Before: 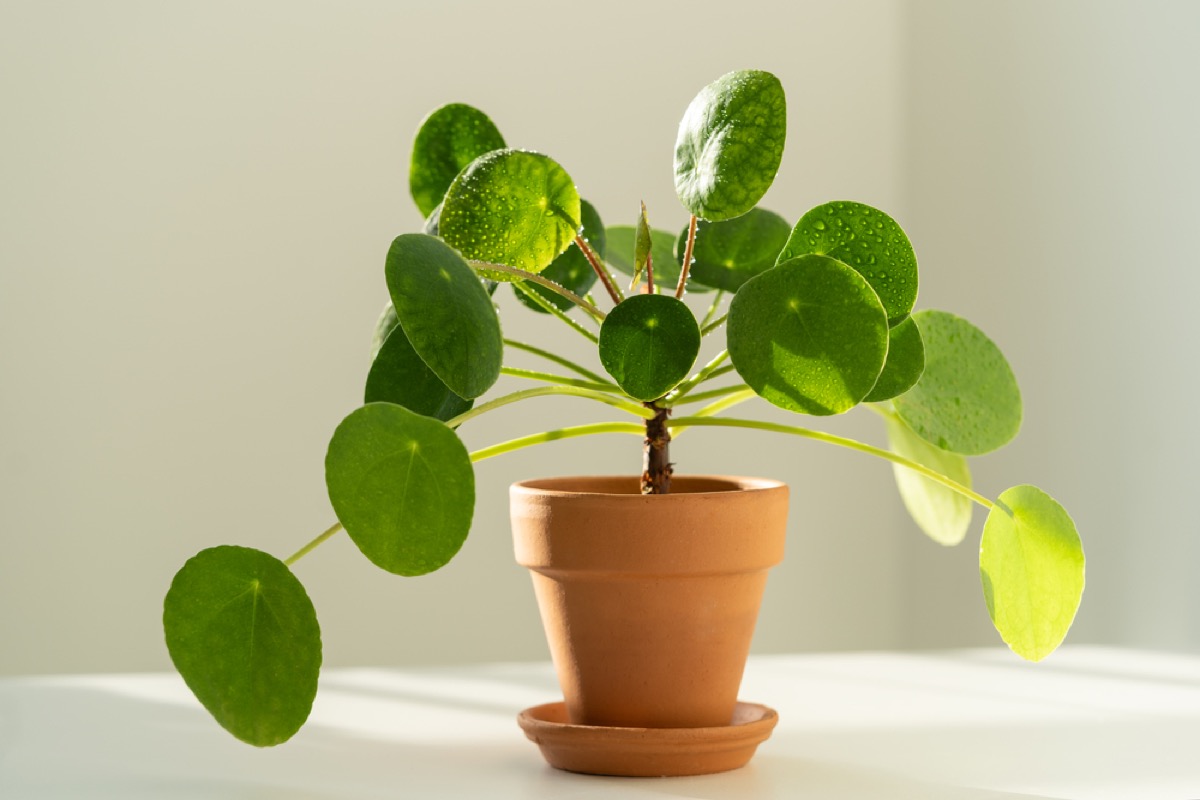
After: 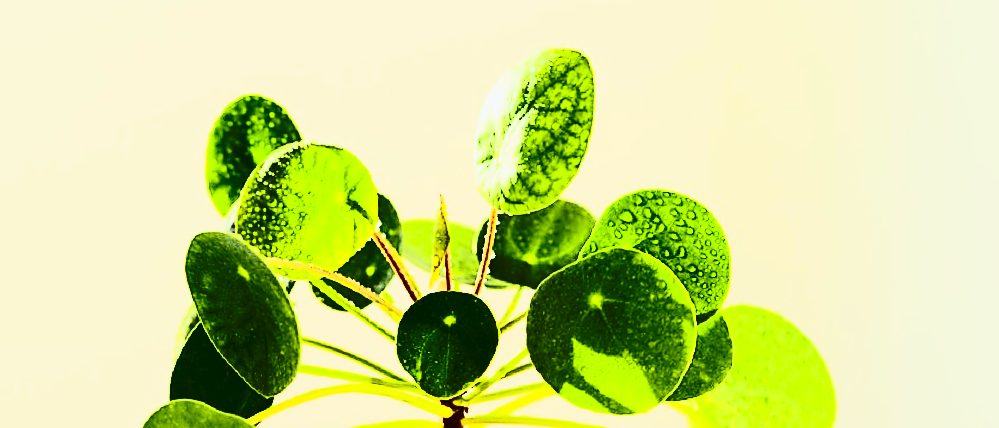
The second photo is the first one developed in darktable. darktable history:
contrast brightness saturation: contrast 0.93, brightness 0.2
crop and rotate: left 11.812%, bottom 42.776%
exposure: black level correction 0, exposure 0.7 EV, compensate exposure bias true, compensate highlight preservation false
haze removal: strength 0.29, distance 0.25, compatibility mode true, adaptive false
rotate and perspective: rotation 0.062°, lens shift (vertical) 0.115, lens shift (horizontal) -0.133, crop left 0.047, crop right 0.94, crop top 0.061, crop bottom 0.94
graduated density: rotation -180°, offset 24.95
tone curve: curves: ch0 [(0.003, 0.023) (0.071, 0.052) (0.236, 0.197) (0.466, 0.557) (0.644, 0.748) (0.803, 0.88) (0.994, 0.968)]; ch1 [(0, 0) (0.262, 0.227) (0.417, 0.386) (0.469, 0.467) (0.502, 0.498) (0.528, 0.53) (0.573, 0.57) (0.605, 0.621) (0.644, 0.671) (0.686, 0.728) (0.994, 0.987)]; ch2 [(0, 0) (0.262, 0.188) (0.385, 0.353) (0.427, 0.424) (0.495, 0.493) (0.515, 0.534) (0.547, 0.556) (0.589, 0.613) (0.644, 0.748) (1, 1)], color space Lab, independent channels, preserve colors none
sharpen: on, module defaults
